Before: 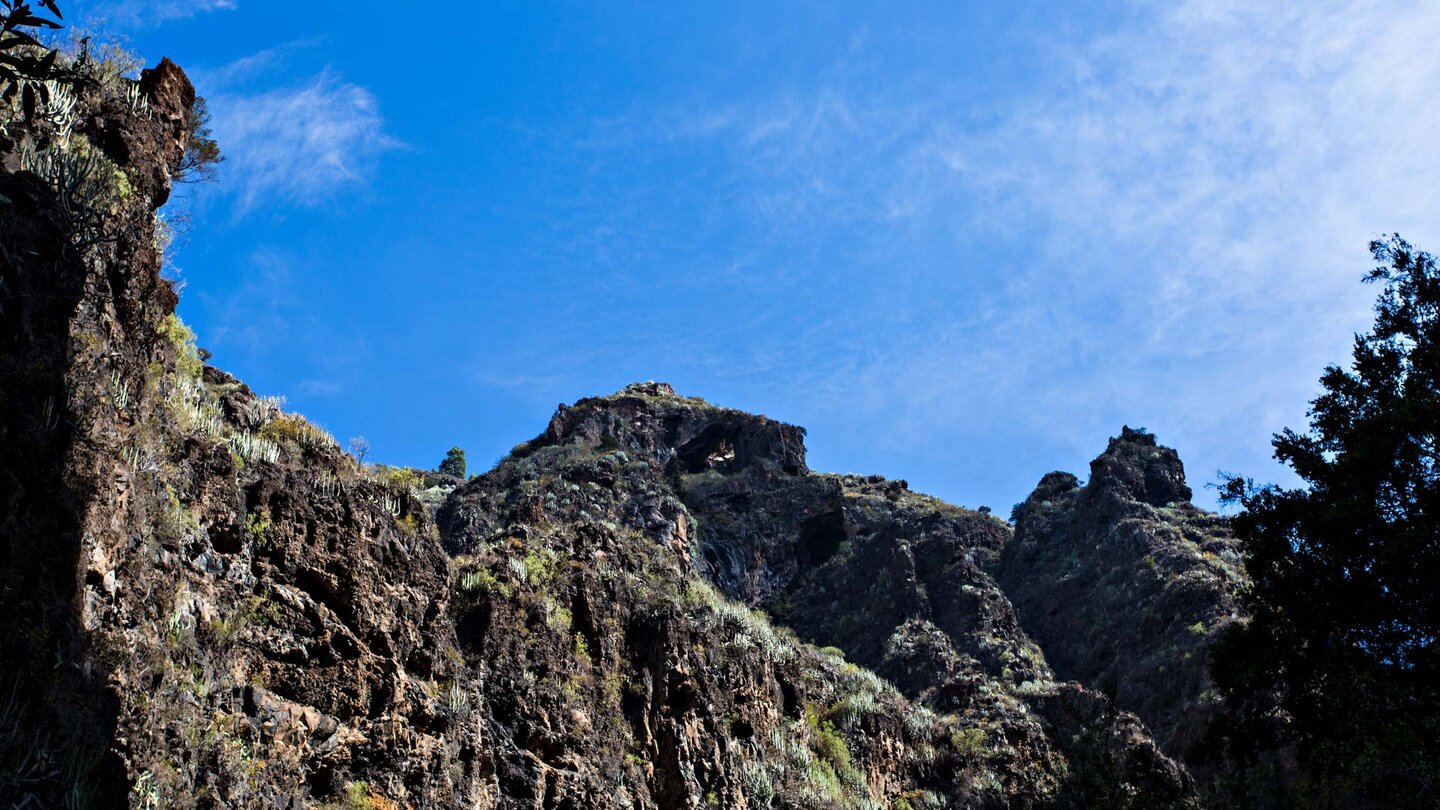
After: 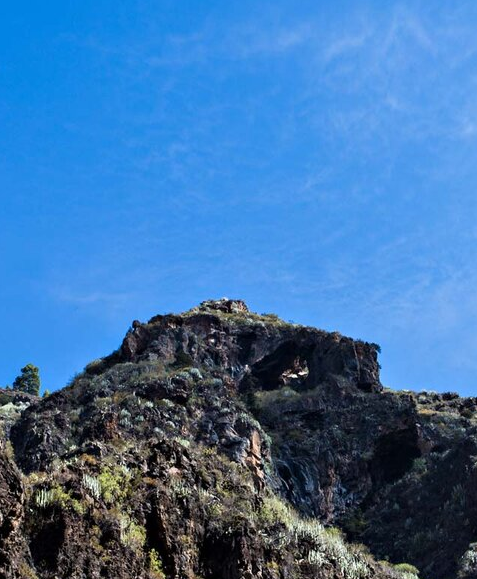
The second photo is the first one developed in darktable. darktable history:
crop and rotate: left 29.643%, top 10.341%, right 37.174%, bottom 18.091%
